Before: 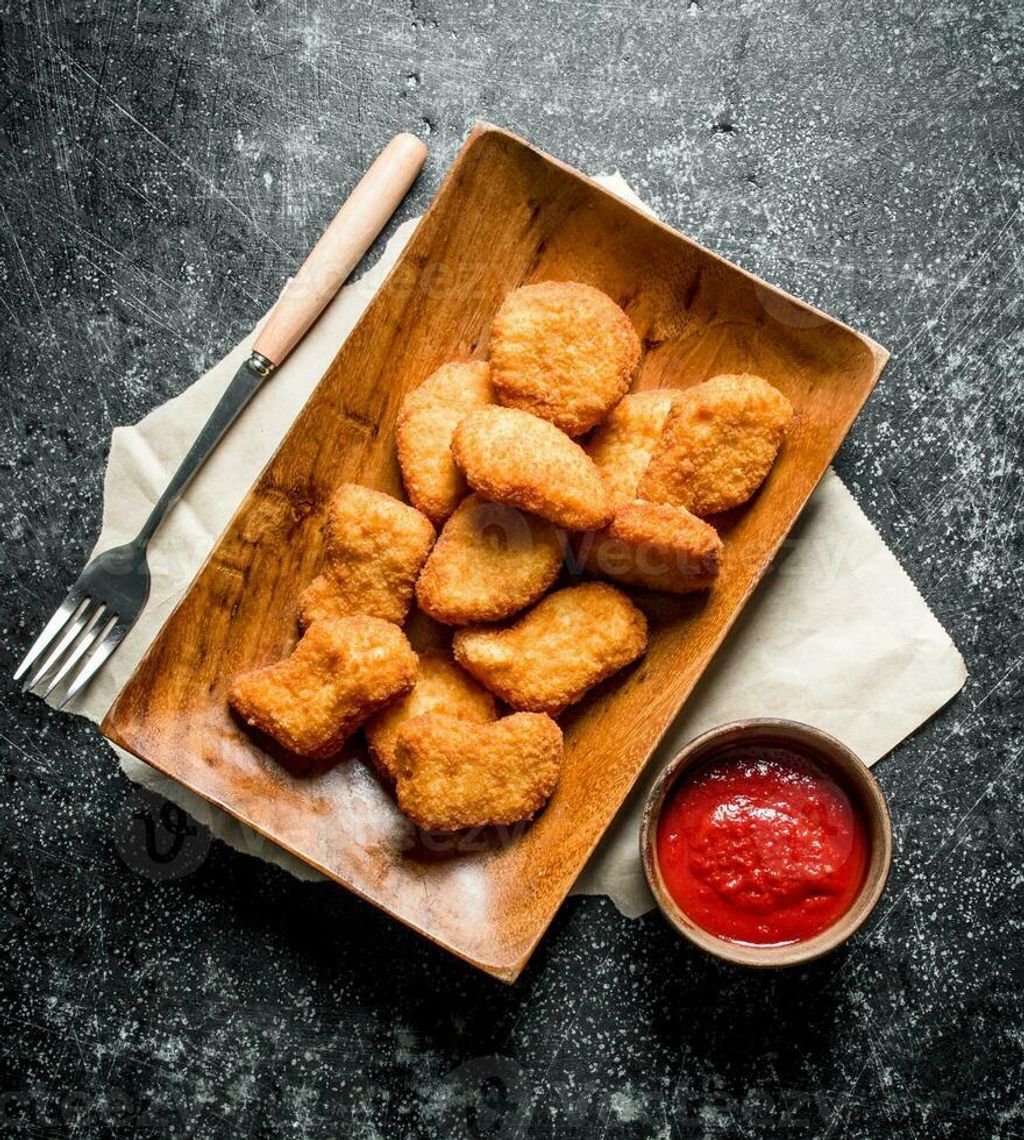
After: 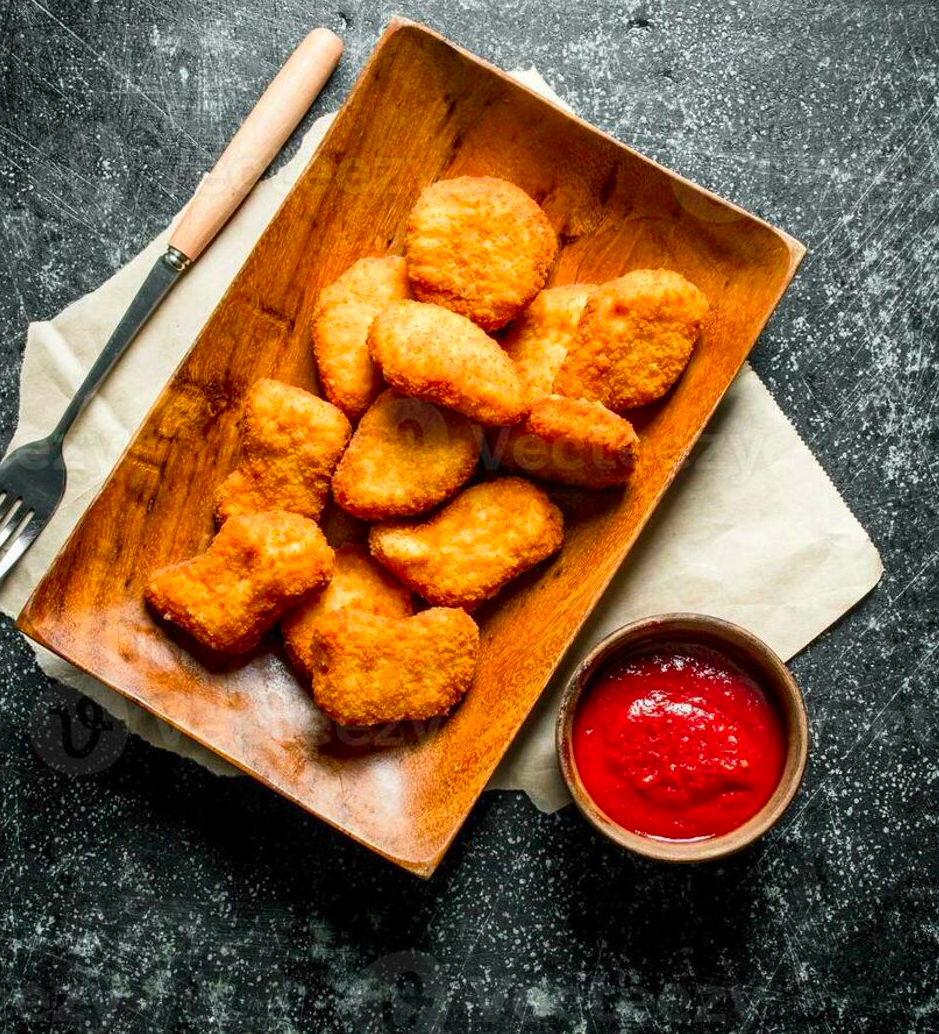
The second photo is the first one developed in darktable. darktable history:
crop and rotate: left 8.262%, top 9.226%
color zones: curves: ch0 [(0, 0.613) (0.01, 0.613) (0.245, 0.448) (0.498, 0.529) (0.642, 0.665) (0.879, 0.777) (0.99, 0.613)]; ch1 [(0, 0) (0.143, 0) (0.286, 0) (0.429, 0) (0.571, 0) (0.714, 0) (0.857, 0)], mix -138.01%
